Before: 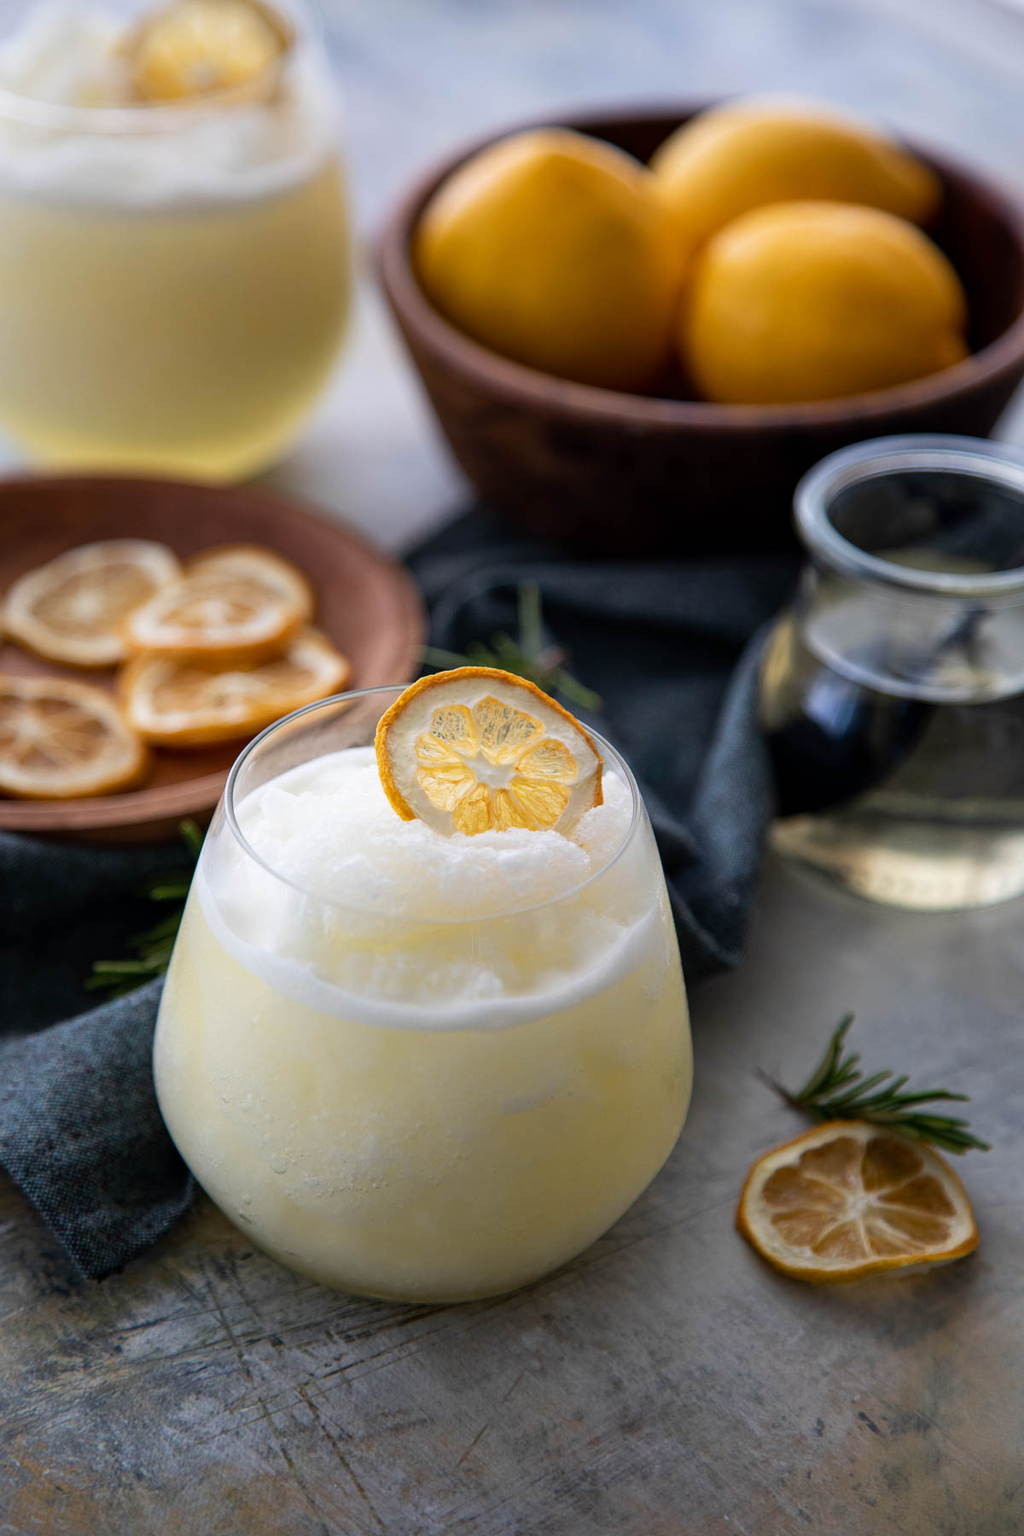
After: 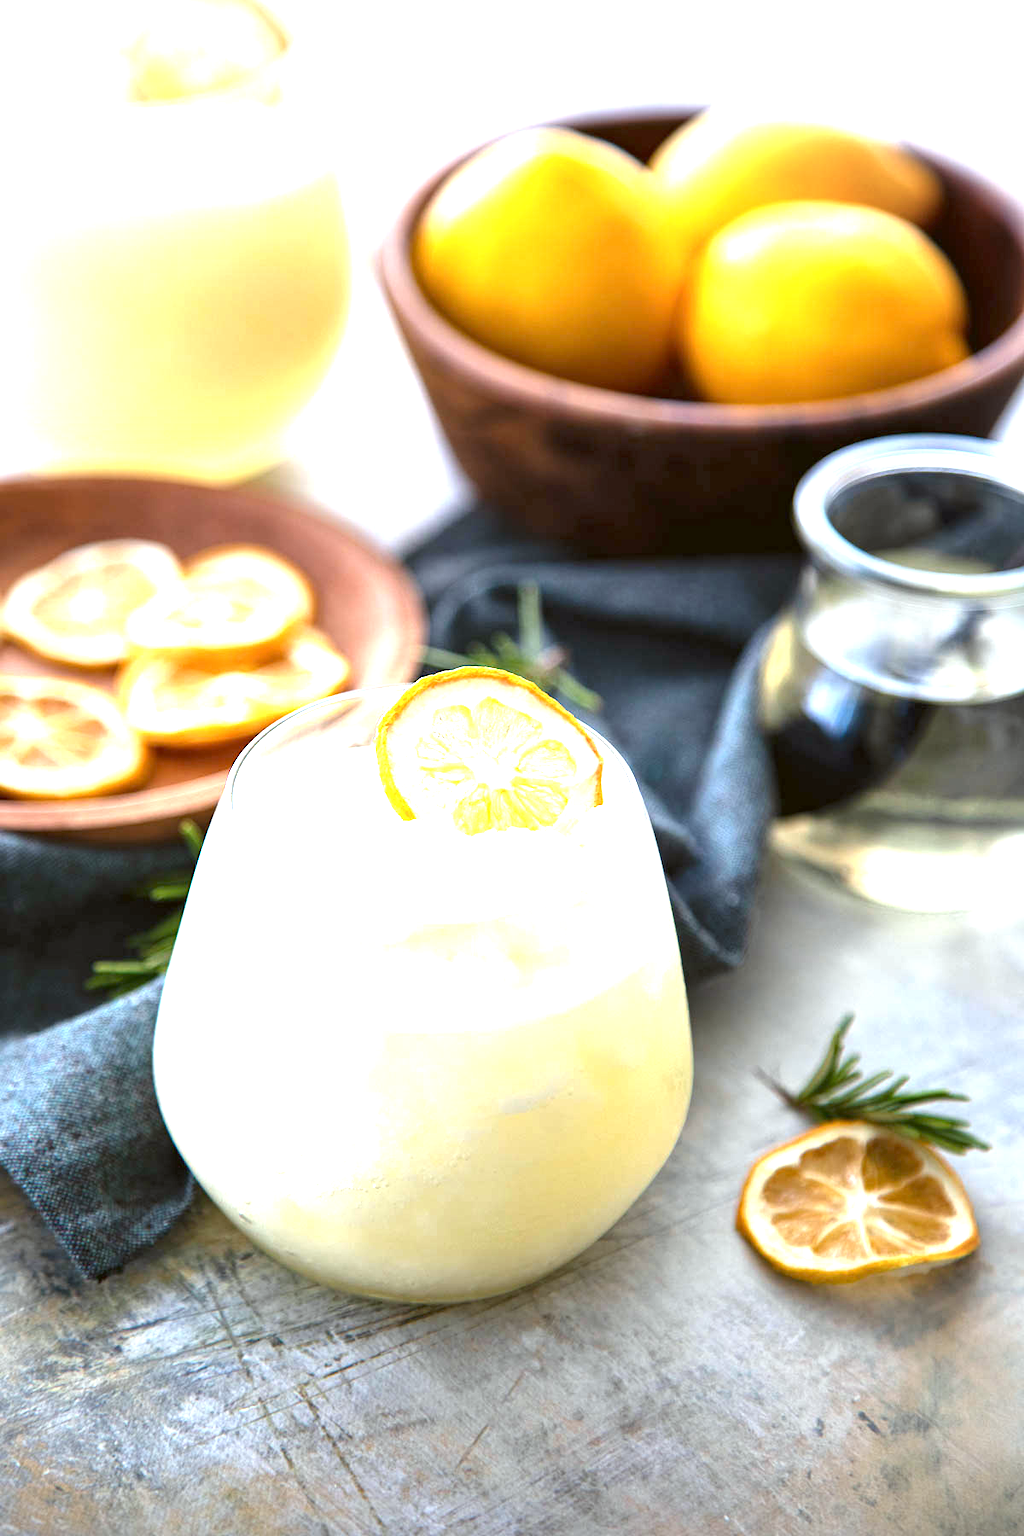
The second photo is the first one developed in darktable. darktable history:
exposure: exposure 2.25 EV, compensate highlight preservation false
color balance: lift [1.004, 1.002, 1.002, 0.998], gamma [1, 1.007, 1.002, 0.993], gain [1, 0.977, 1.013, 1.023], contrast -3.64%
vignetting: fall-off radius 60.65%
